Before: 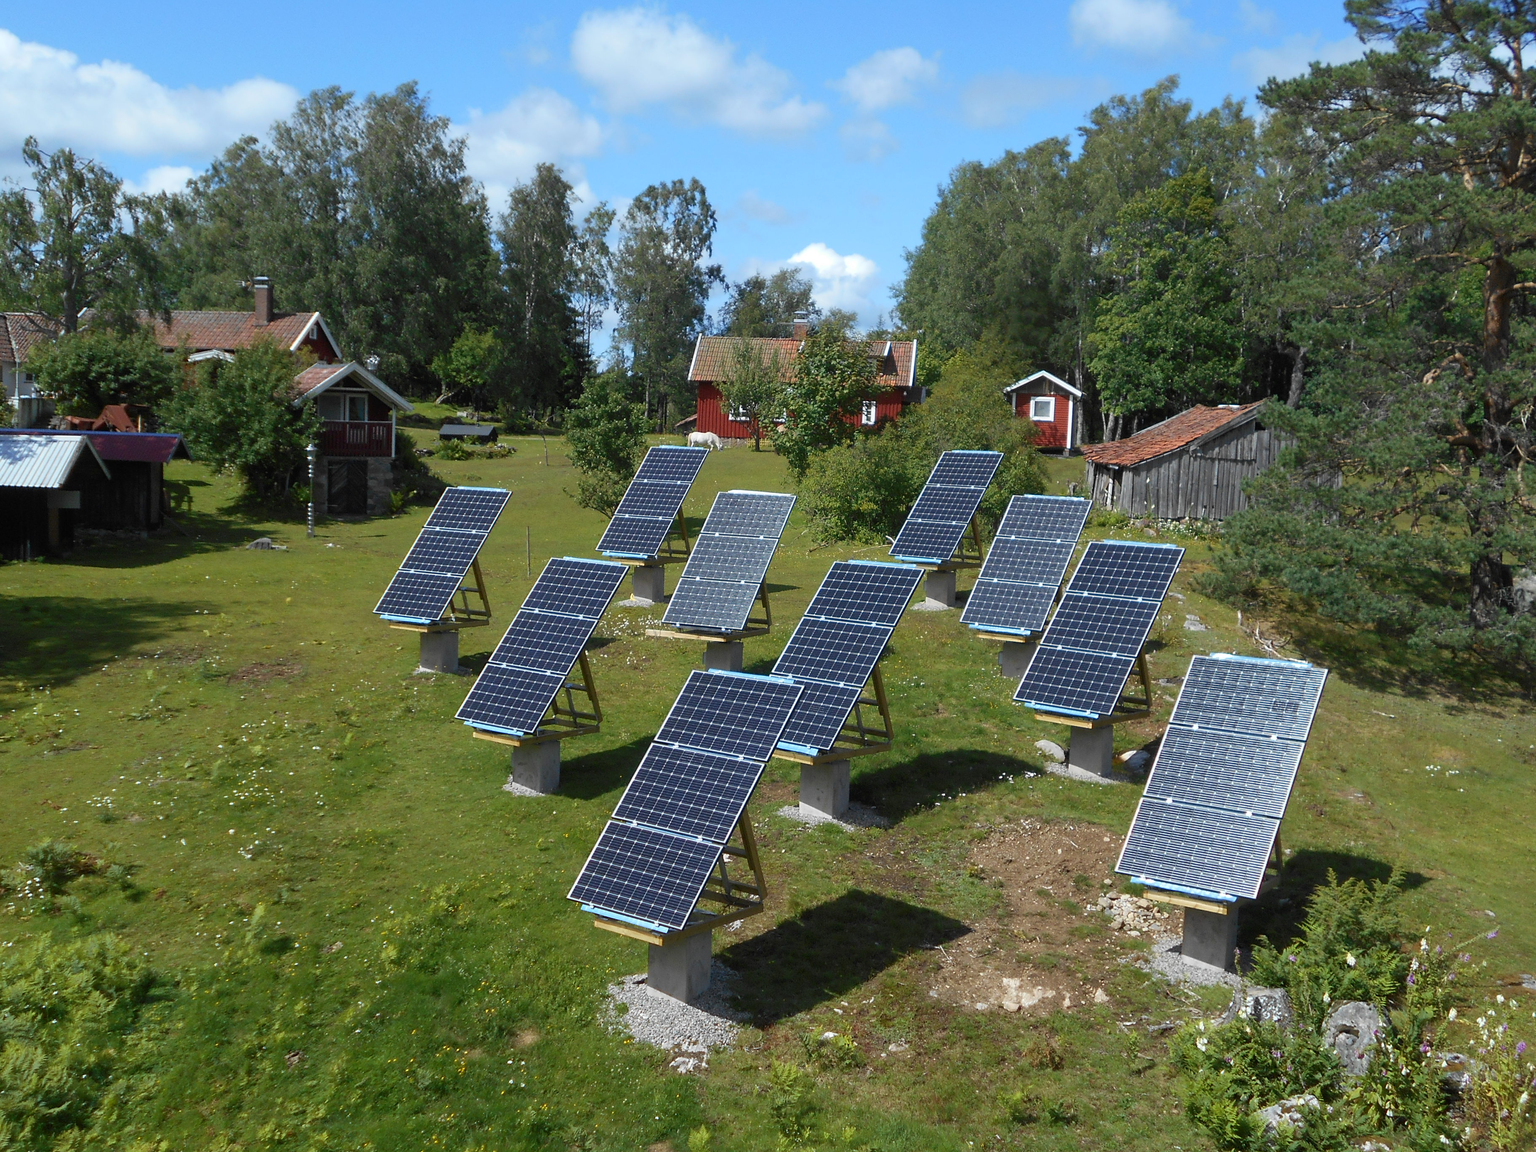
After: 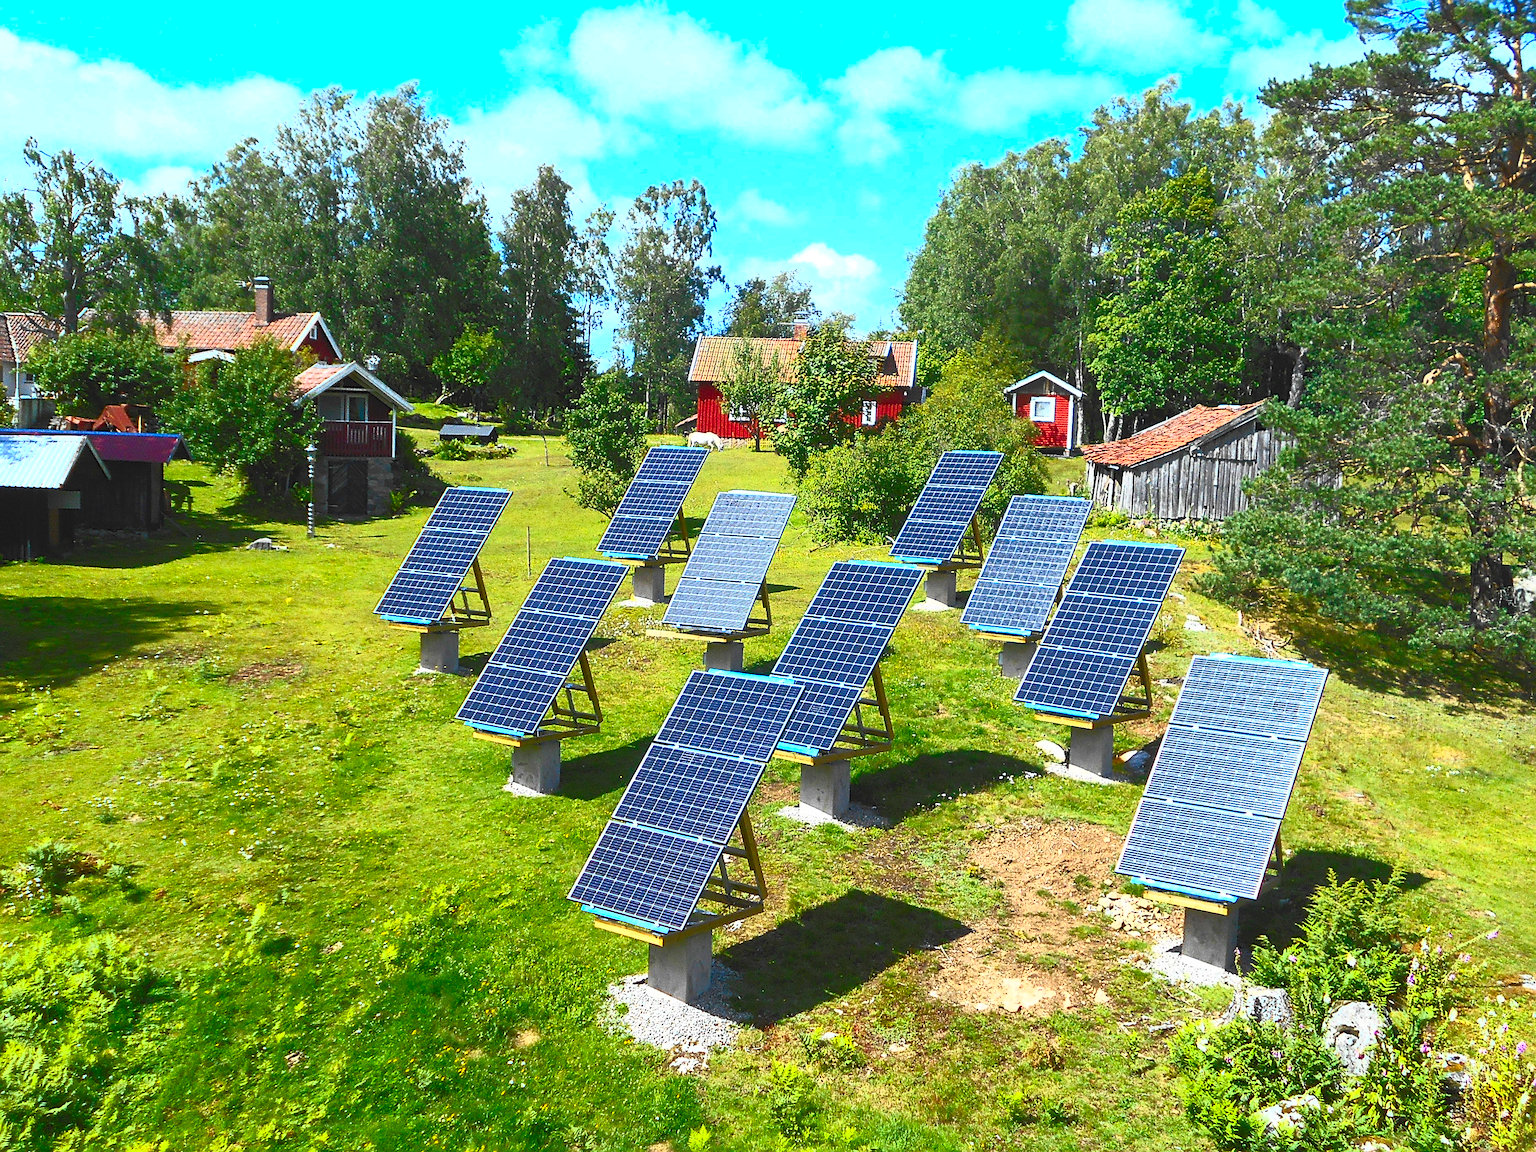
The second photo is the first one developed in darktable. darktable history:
sharpen: radius 2.676, amount 0.669
contrast brightness saturation: contrast 1, brightness 1, saturation 1
